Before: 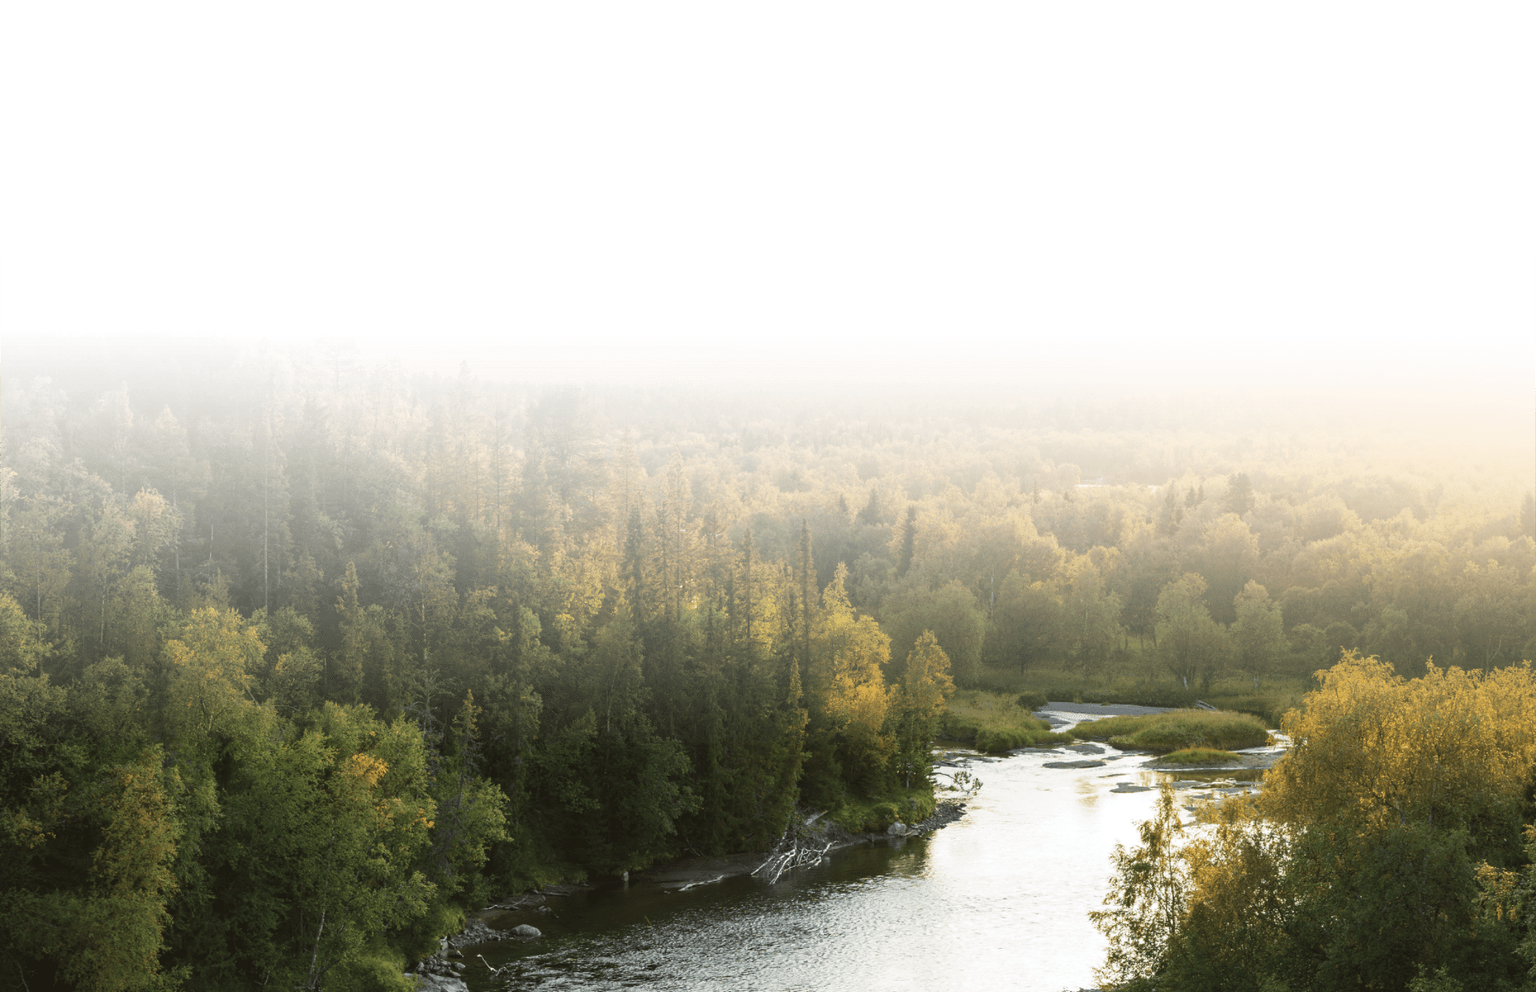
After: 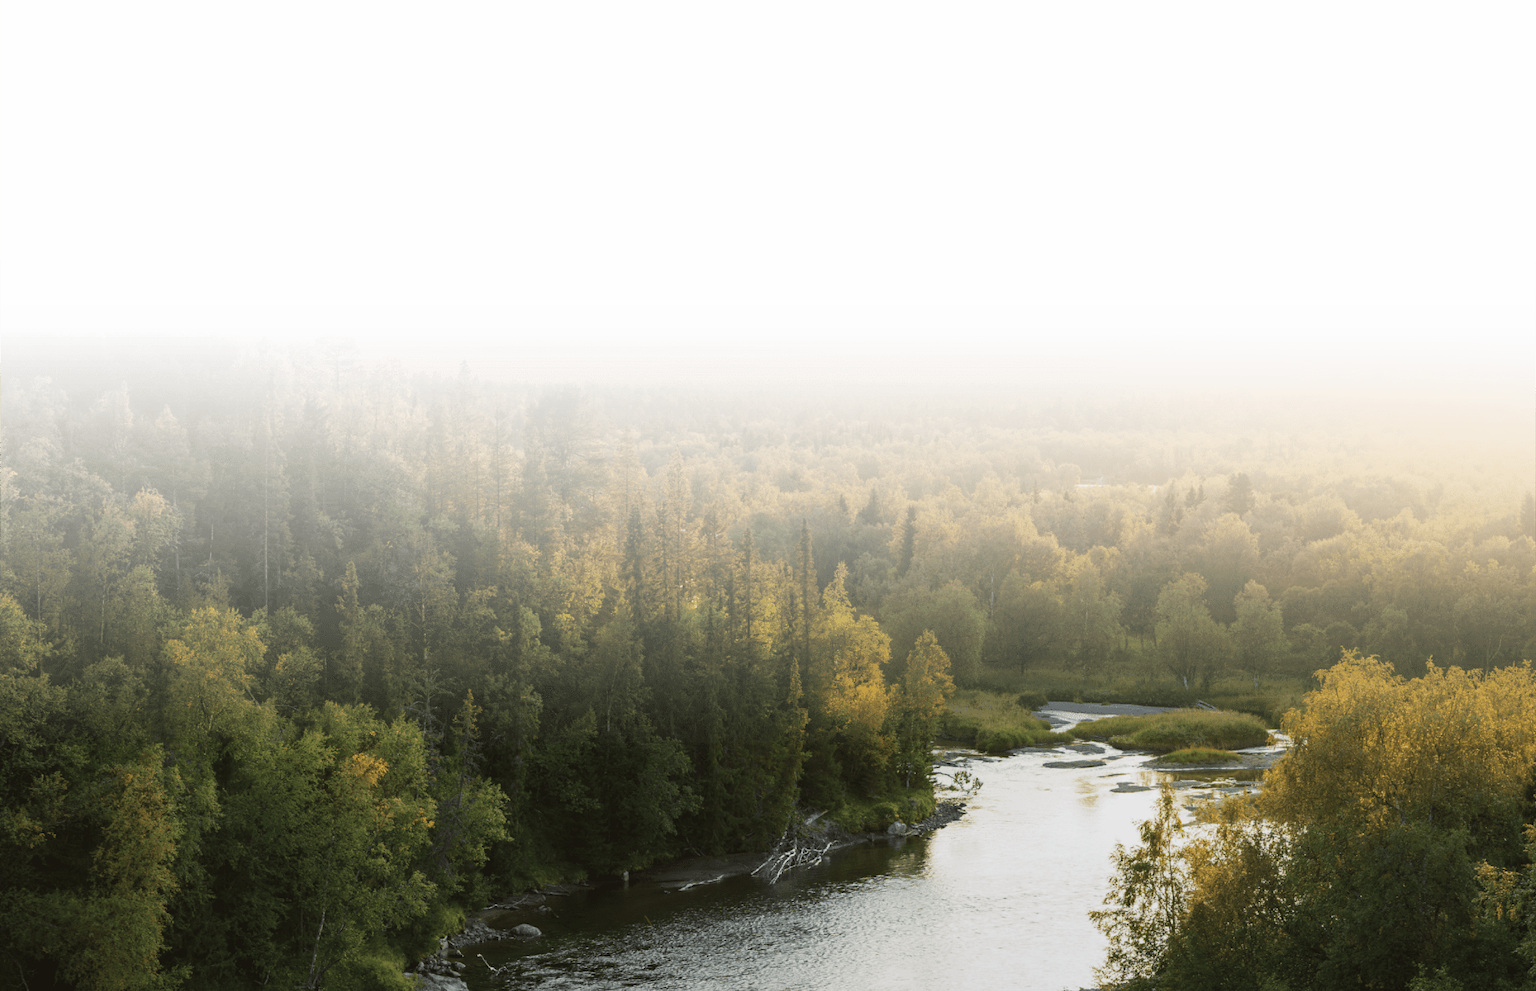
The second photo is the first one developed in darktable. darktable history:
exposure: exposure -0.01 EV, compensate highlight preservation false
graduated density: rotation -180°, offset 24.95
